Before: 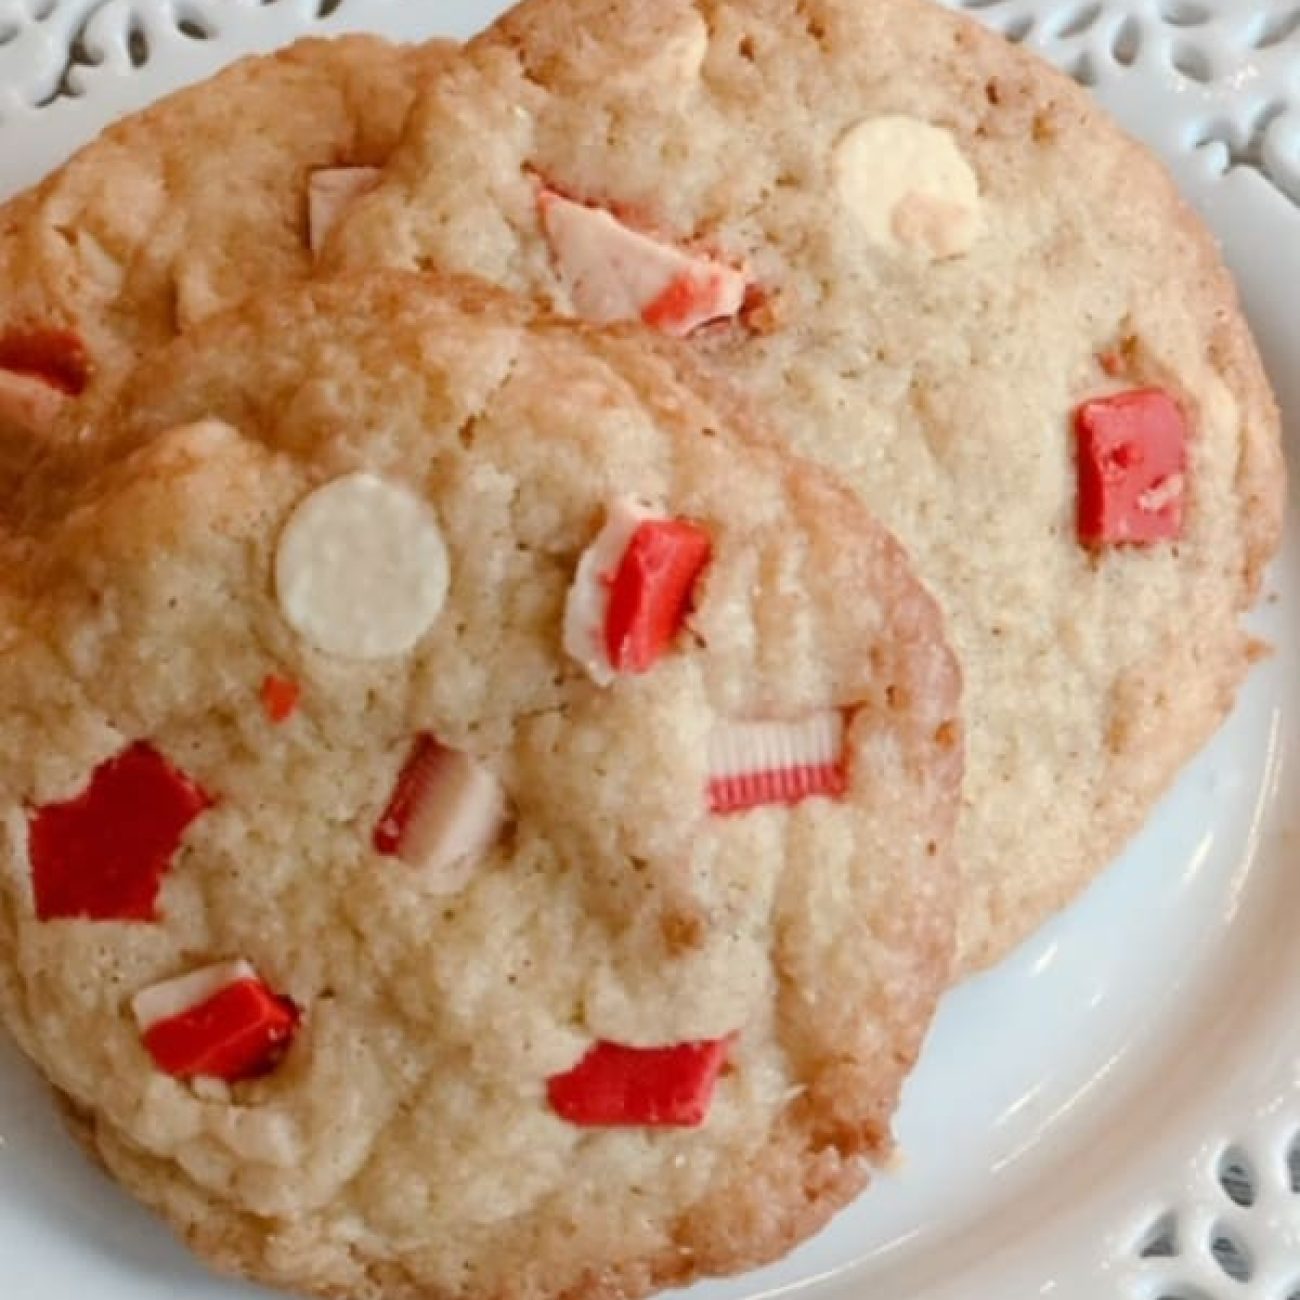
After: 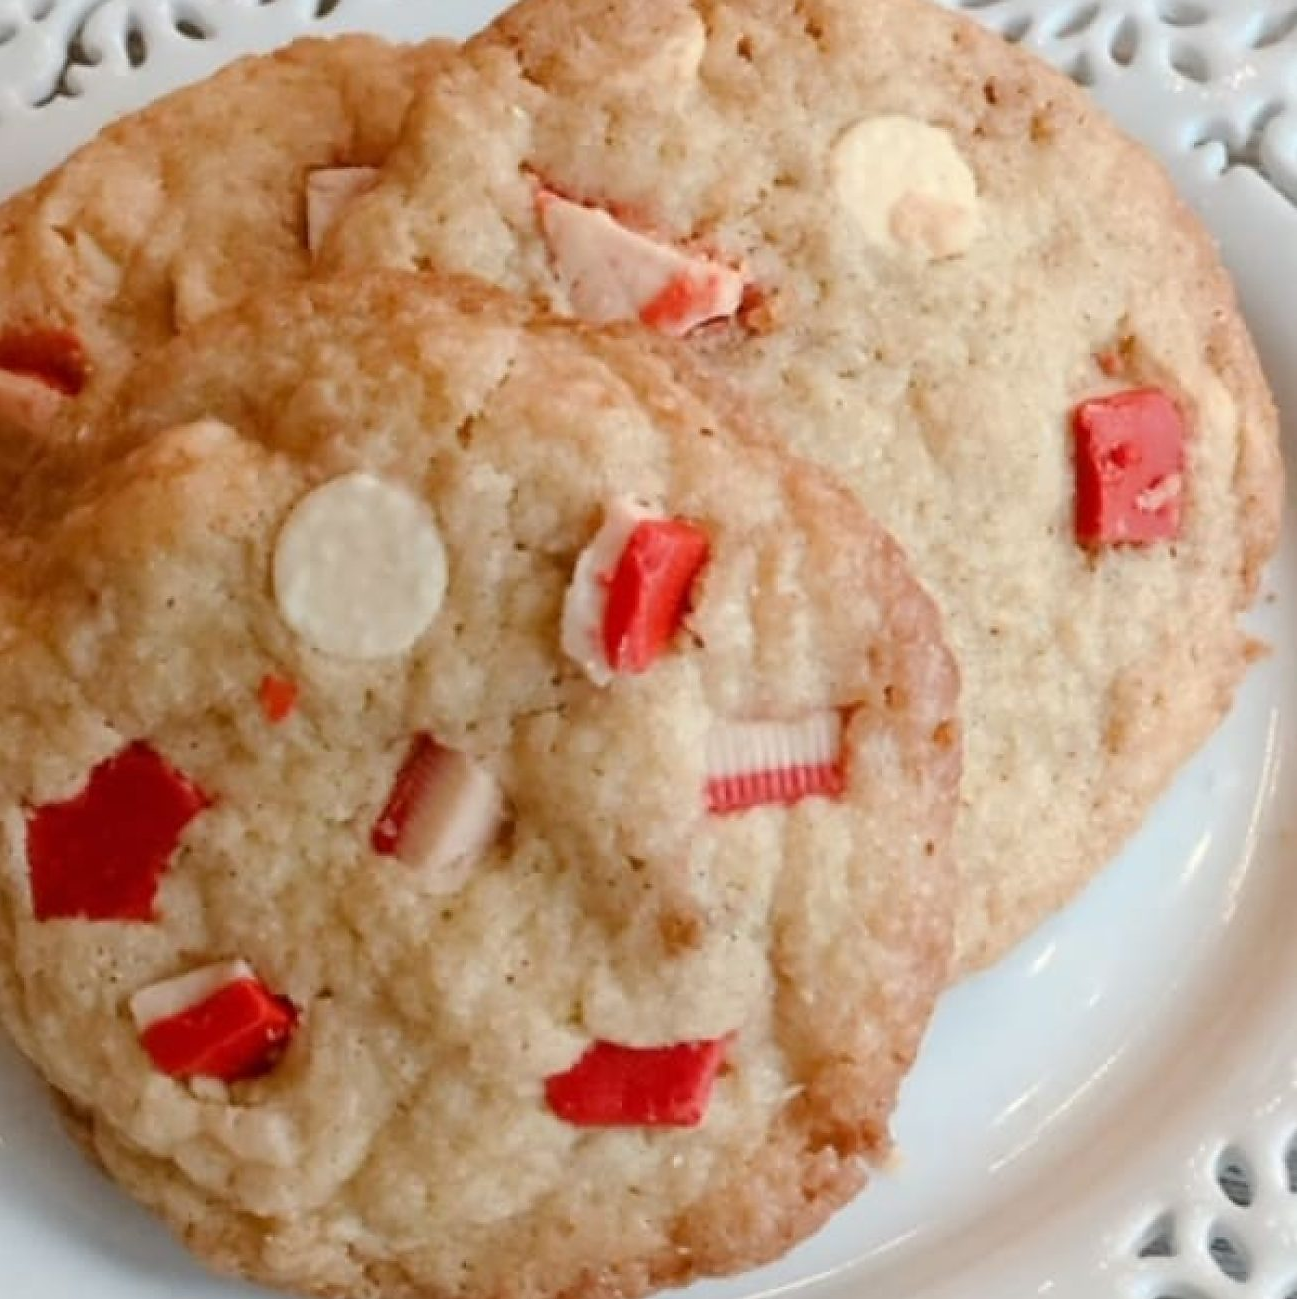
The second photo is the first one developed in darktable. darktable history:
sharpen: radius 1.912, amount 0.392, threshold 1.446
crop and rotate: left 0.168%, bottom 0.005%
